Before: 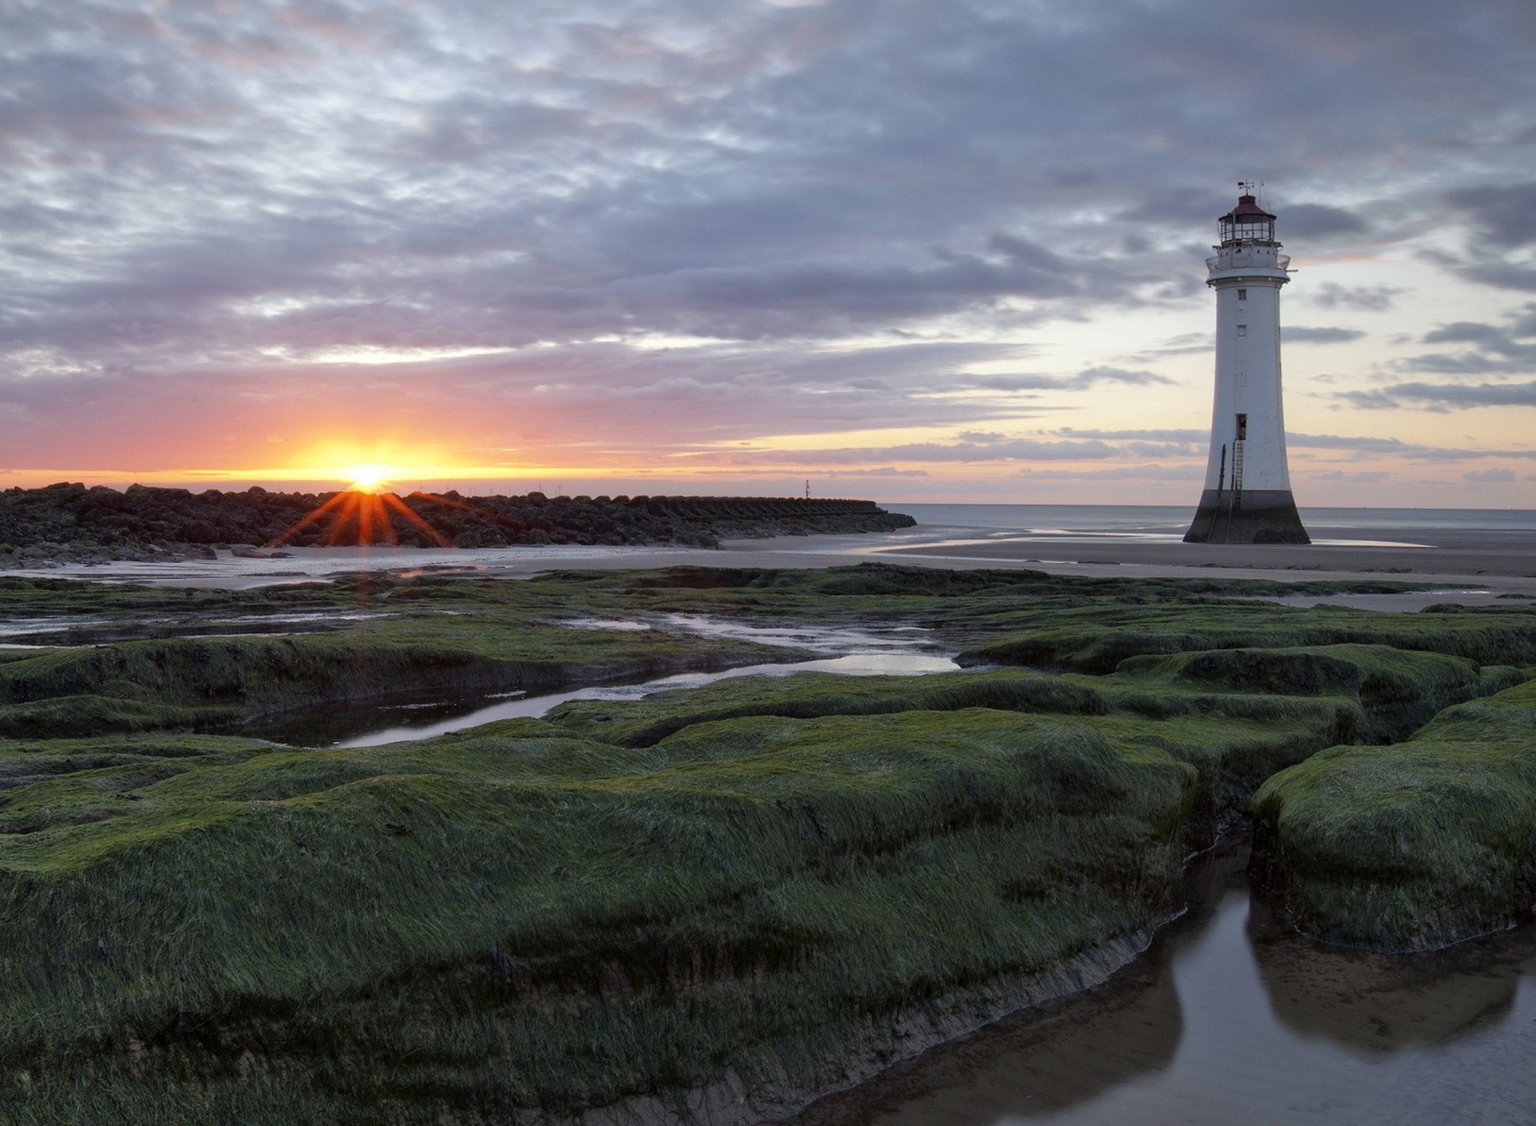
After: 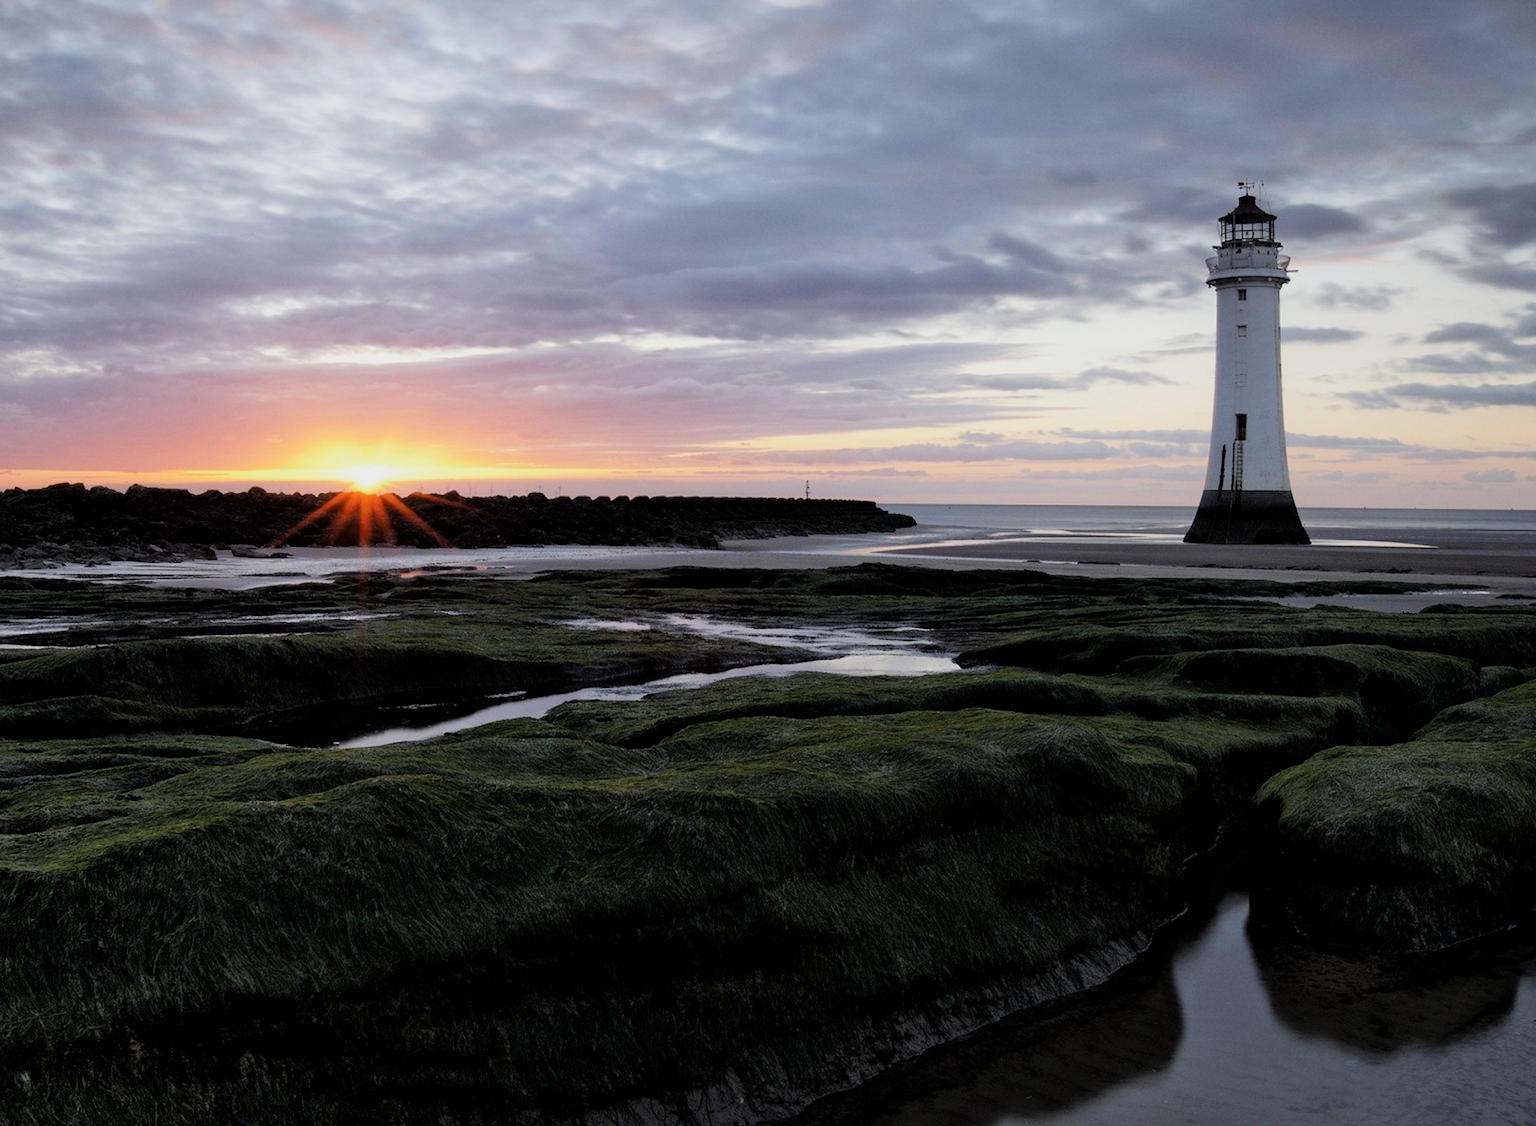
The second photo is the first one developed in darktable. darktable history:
filmic rgb: black relative exposure -5.12 EV, white relative exposure 3.53 EV, hardness 3.18, contrast 1.391, highlights saturation mix -28.63%
